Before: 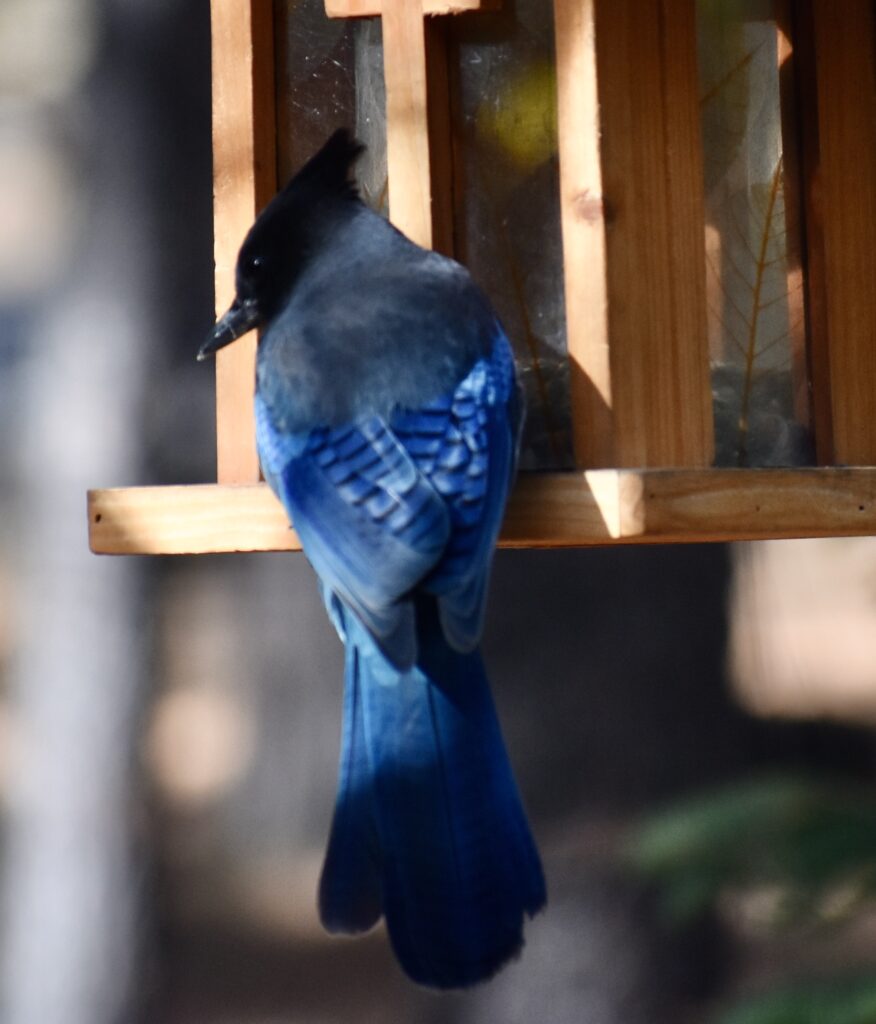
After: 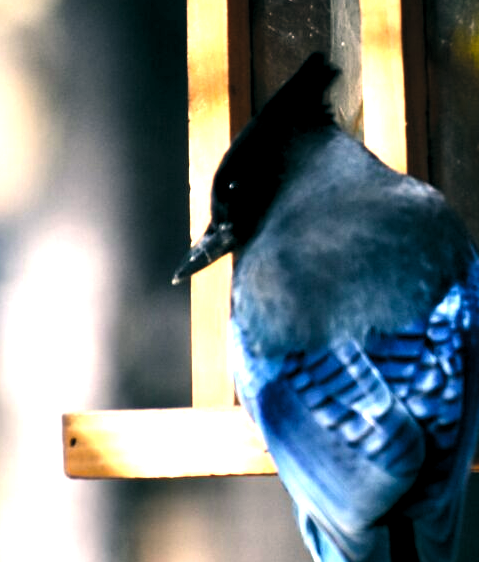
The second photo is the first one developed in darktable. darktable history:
crop and rotate: left 3.047%, top 7.509%, right 42.236%, bottom 37.598%
color balance: lift [1.005, 0.99, 1.007, 1.01], gamma [1, 0.979, 1.011, 1.021], gain [0.923, 1.098, 1.025, 0.902], input saturation 90.45%, contrast 7.73%, output saturation 105.91%
color balance rgb: perceptual saturation grading › global saturation 20%, global vibrance 20%
exposure: black level correction 0, exposure 1.198 EV, compensate exposure bias true, compensate highlight preservation false
levels: levels [0.116, 0.574, 1]
